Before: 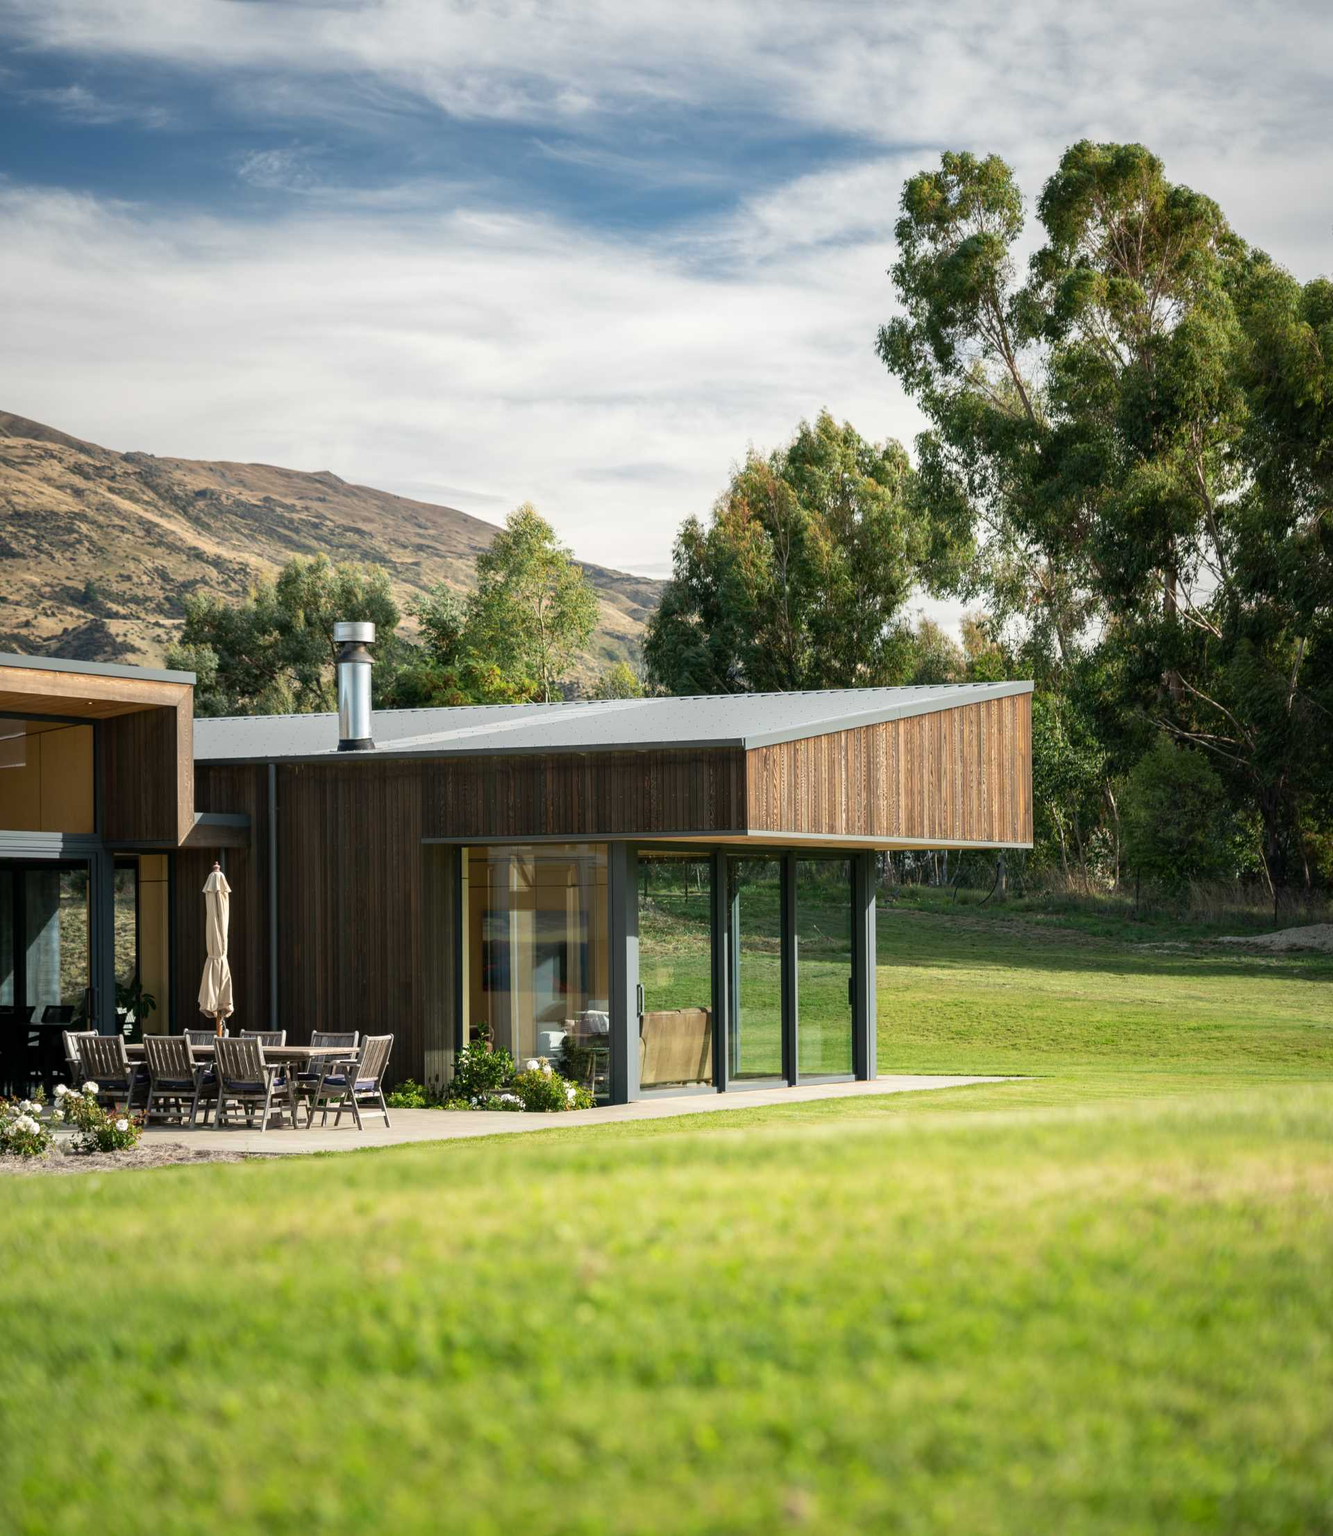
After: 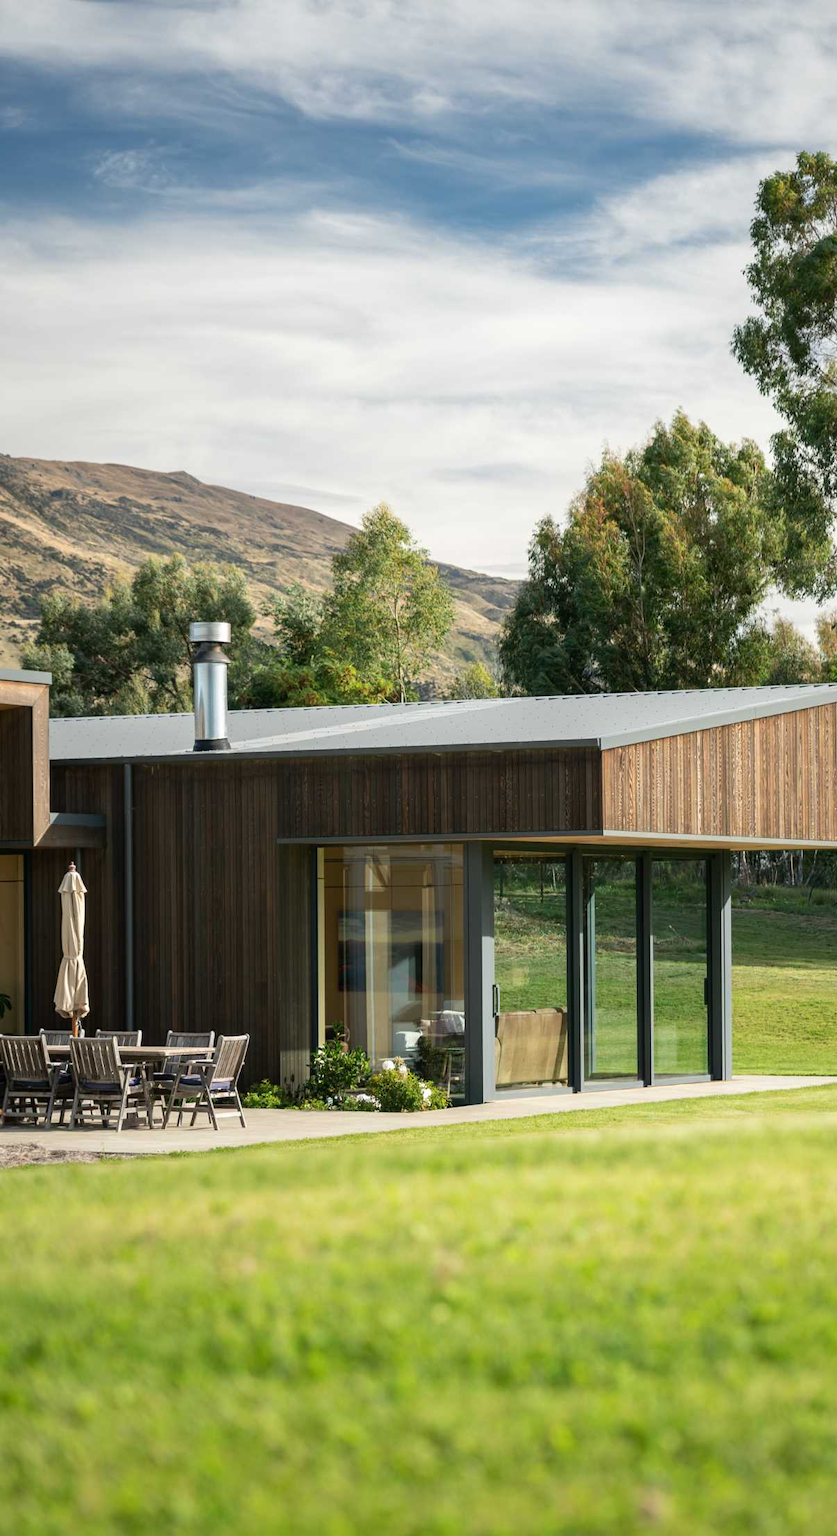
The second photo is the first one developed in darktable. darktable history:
crop: left 10.833%, right 26.29%
